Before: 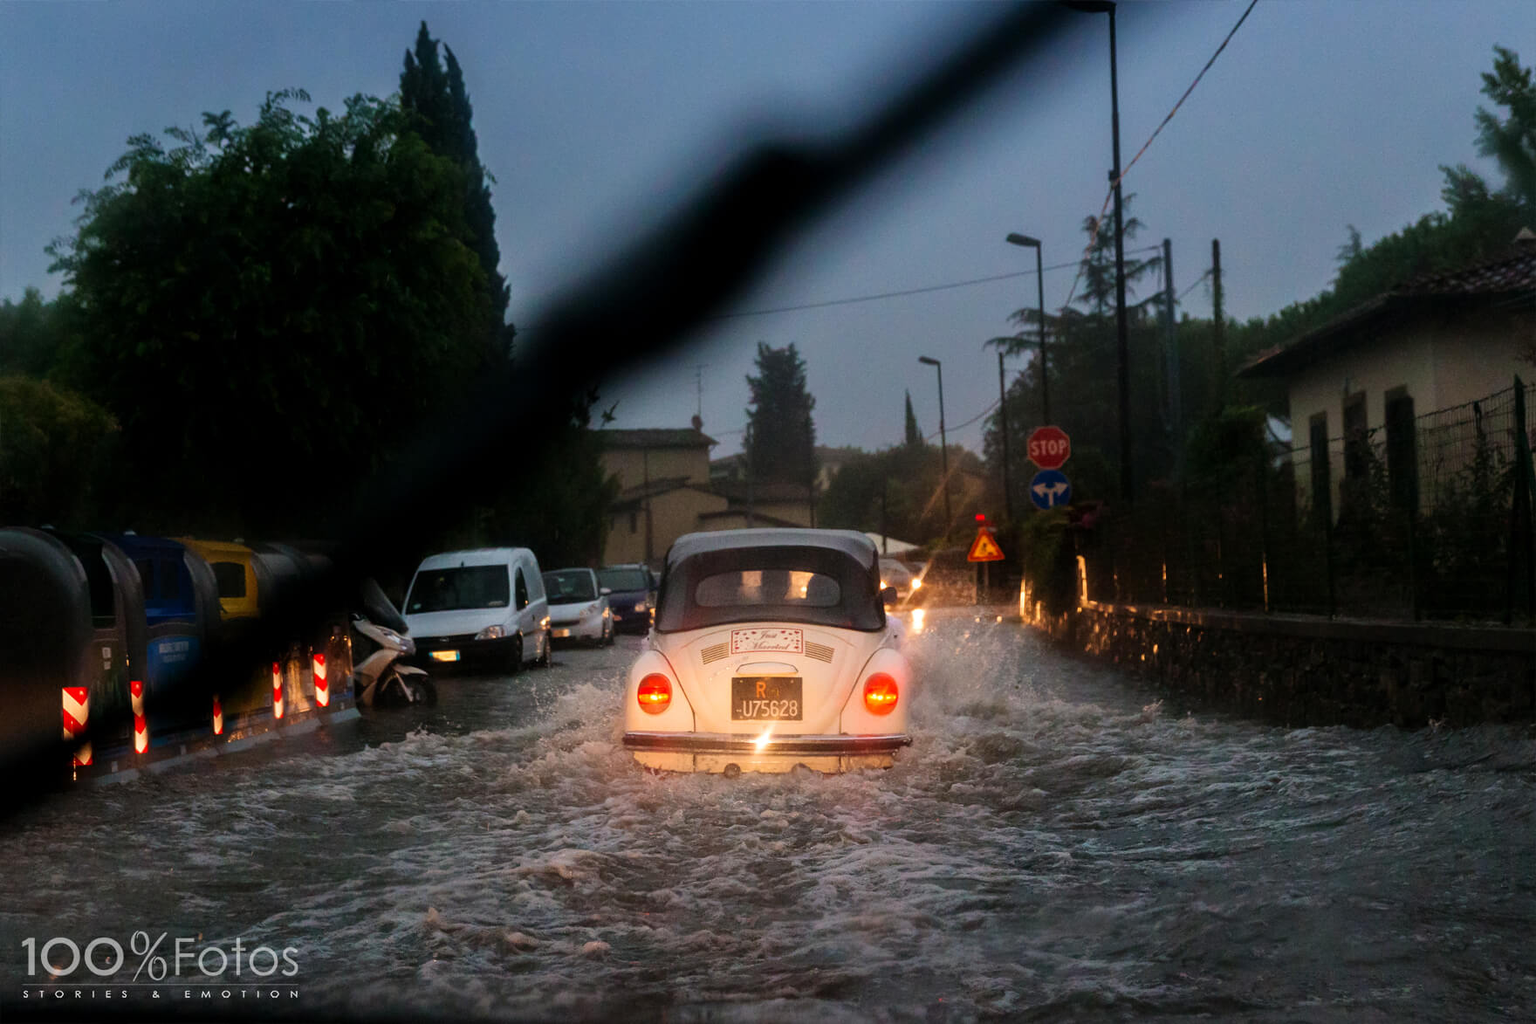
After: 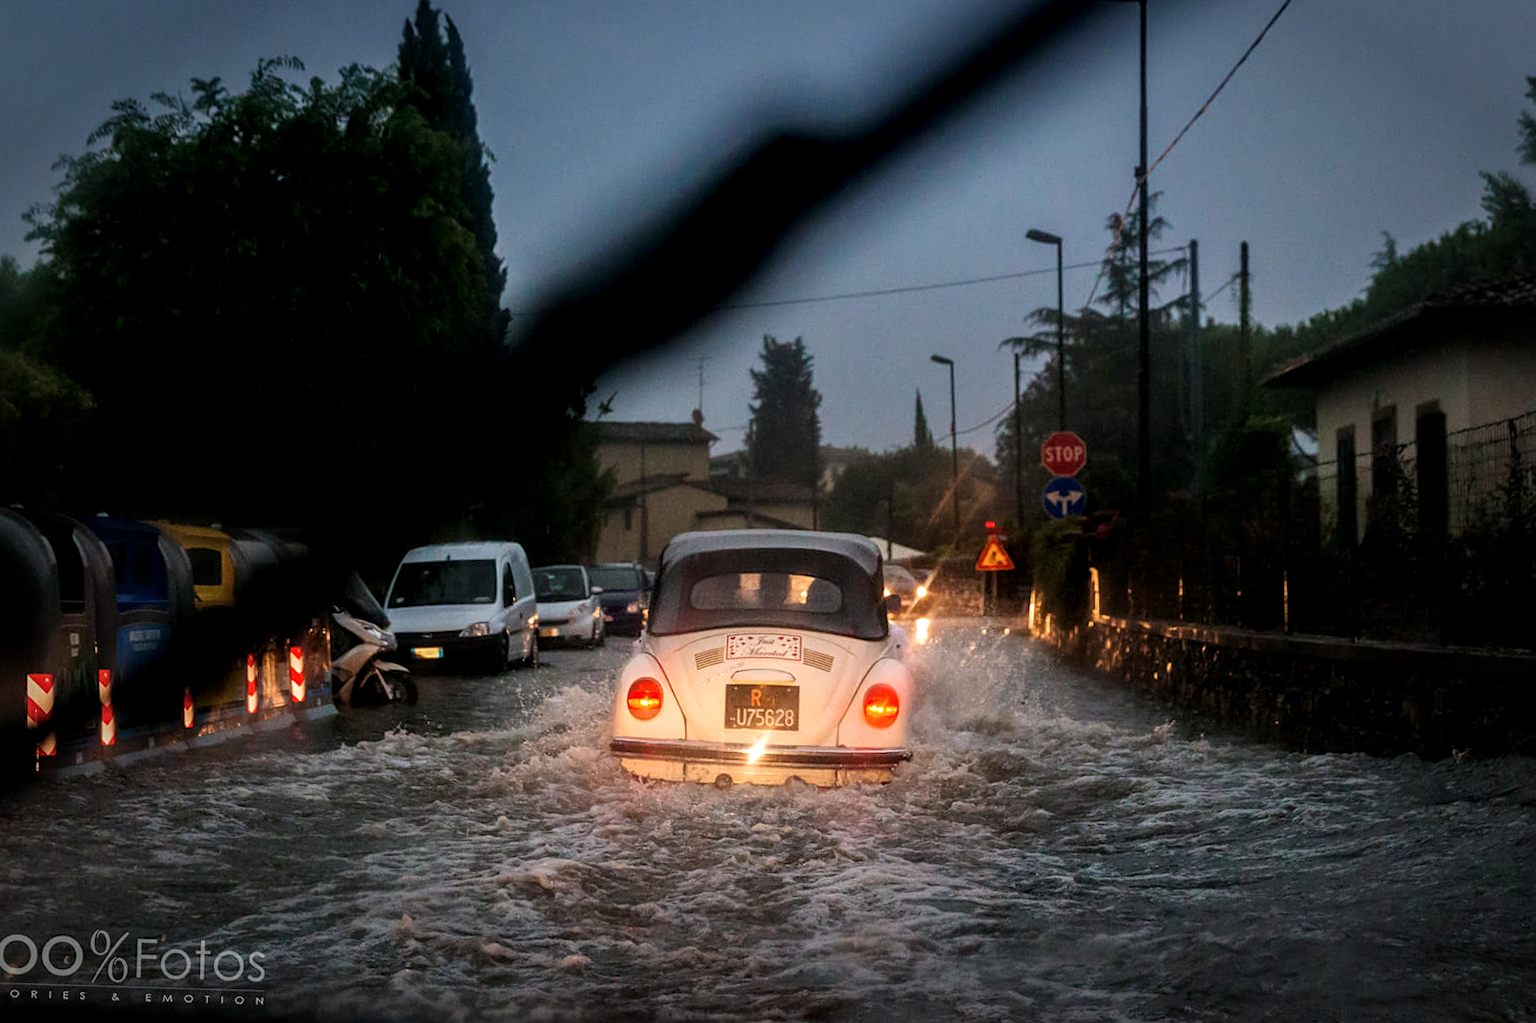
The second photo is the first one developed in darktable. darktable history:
vignetting: fall-off start 70.97%, brightness -0.584, saturation -0.118, width/height ratio 1.333
local contrast: detail 130%
sharpen: amount 0.2
crop and rotate: angle -1.69°
